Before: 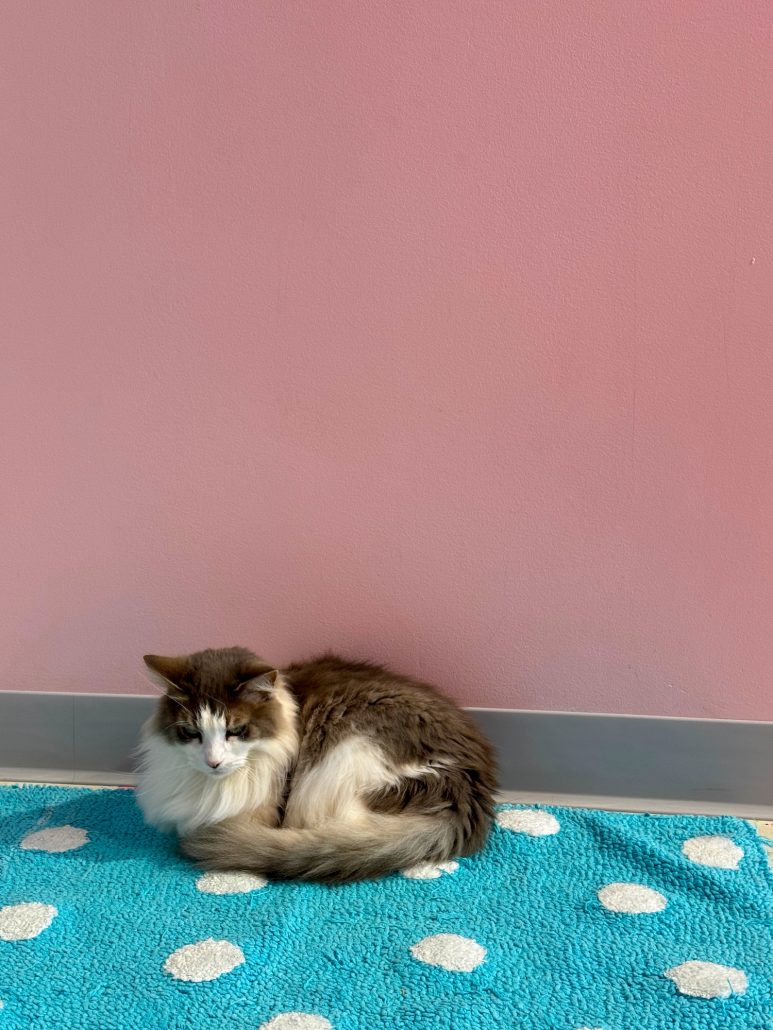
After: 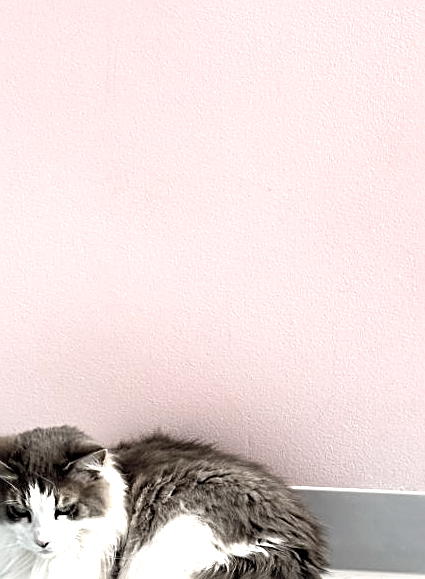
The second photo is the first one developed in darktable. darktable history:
sharpen: radius 2.554, amount 0.652
crop and rotate: left 22.152%, top 21.464%, right 22.82%, bottom 22.257%
color zones: curves: ch1 [(0, 0.153) (0.143, 0.15) (0.286, 0.151) (0.429, 0.152) (0.571, 0.152) (0.714, 0.151) (0.857, 0.151) (1, 0.153)]
exposure: exposure 1.511 EV, compensate highlight preservation false
